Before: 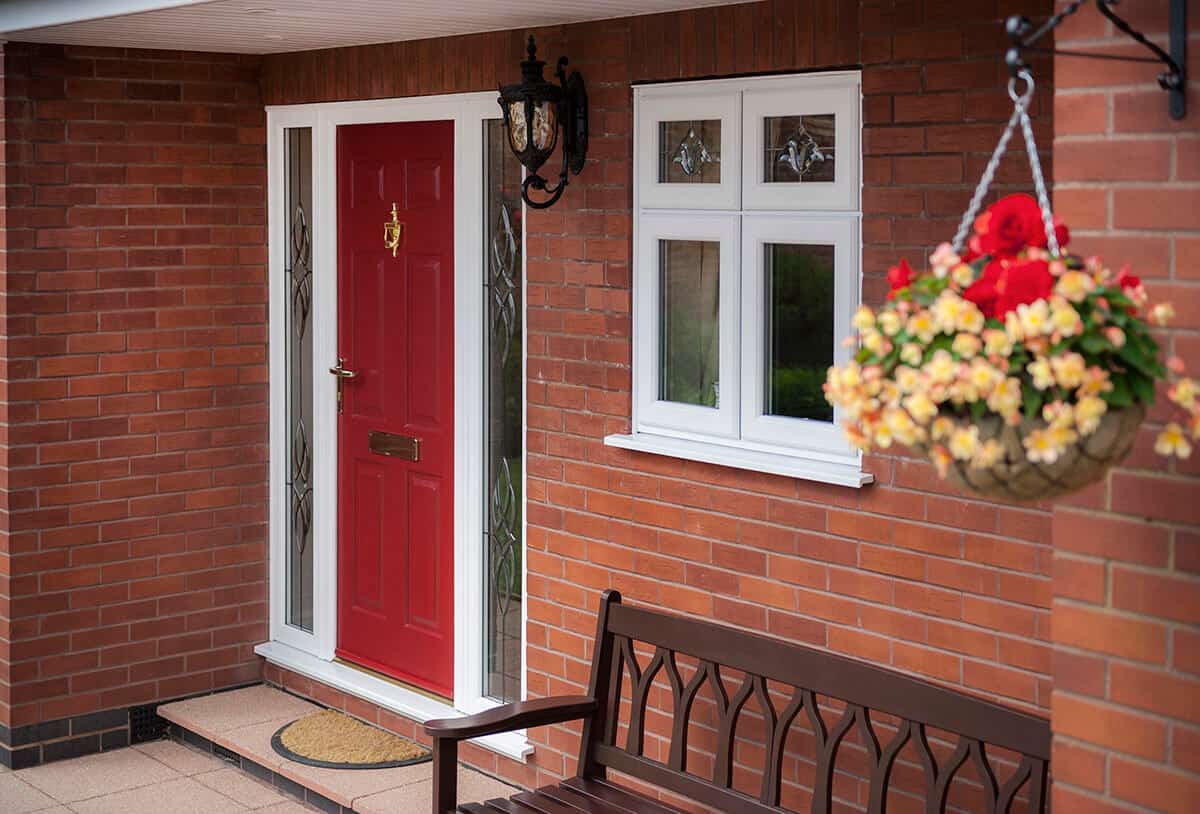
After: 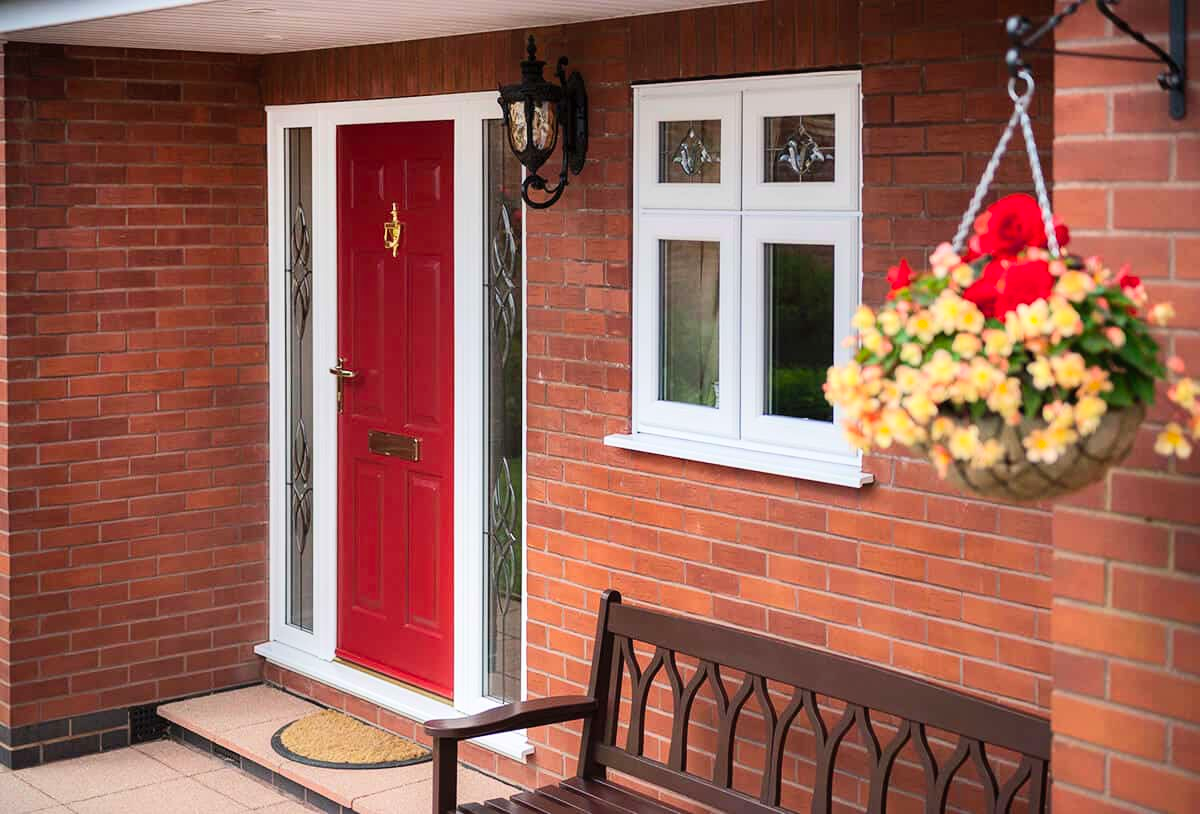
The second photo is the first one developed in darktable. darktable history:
contrast brightness saturation: contrast 0.198, brightness 0.162, saturation 0.219
